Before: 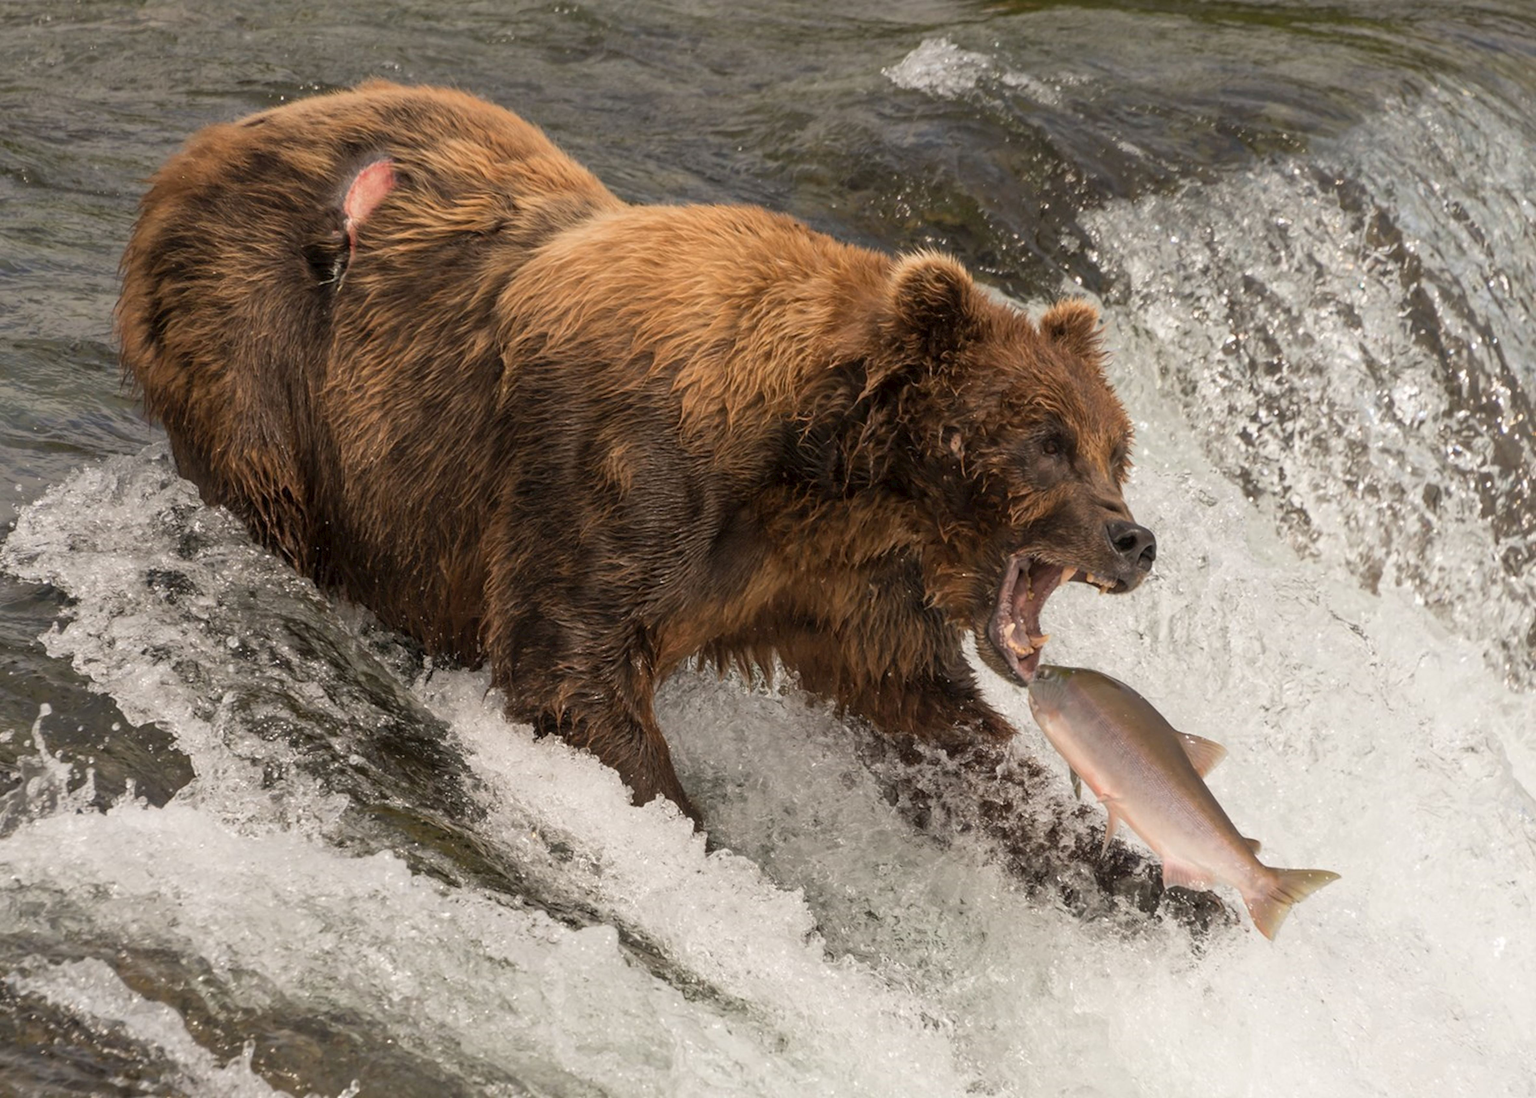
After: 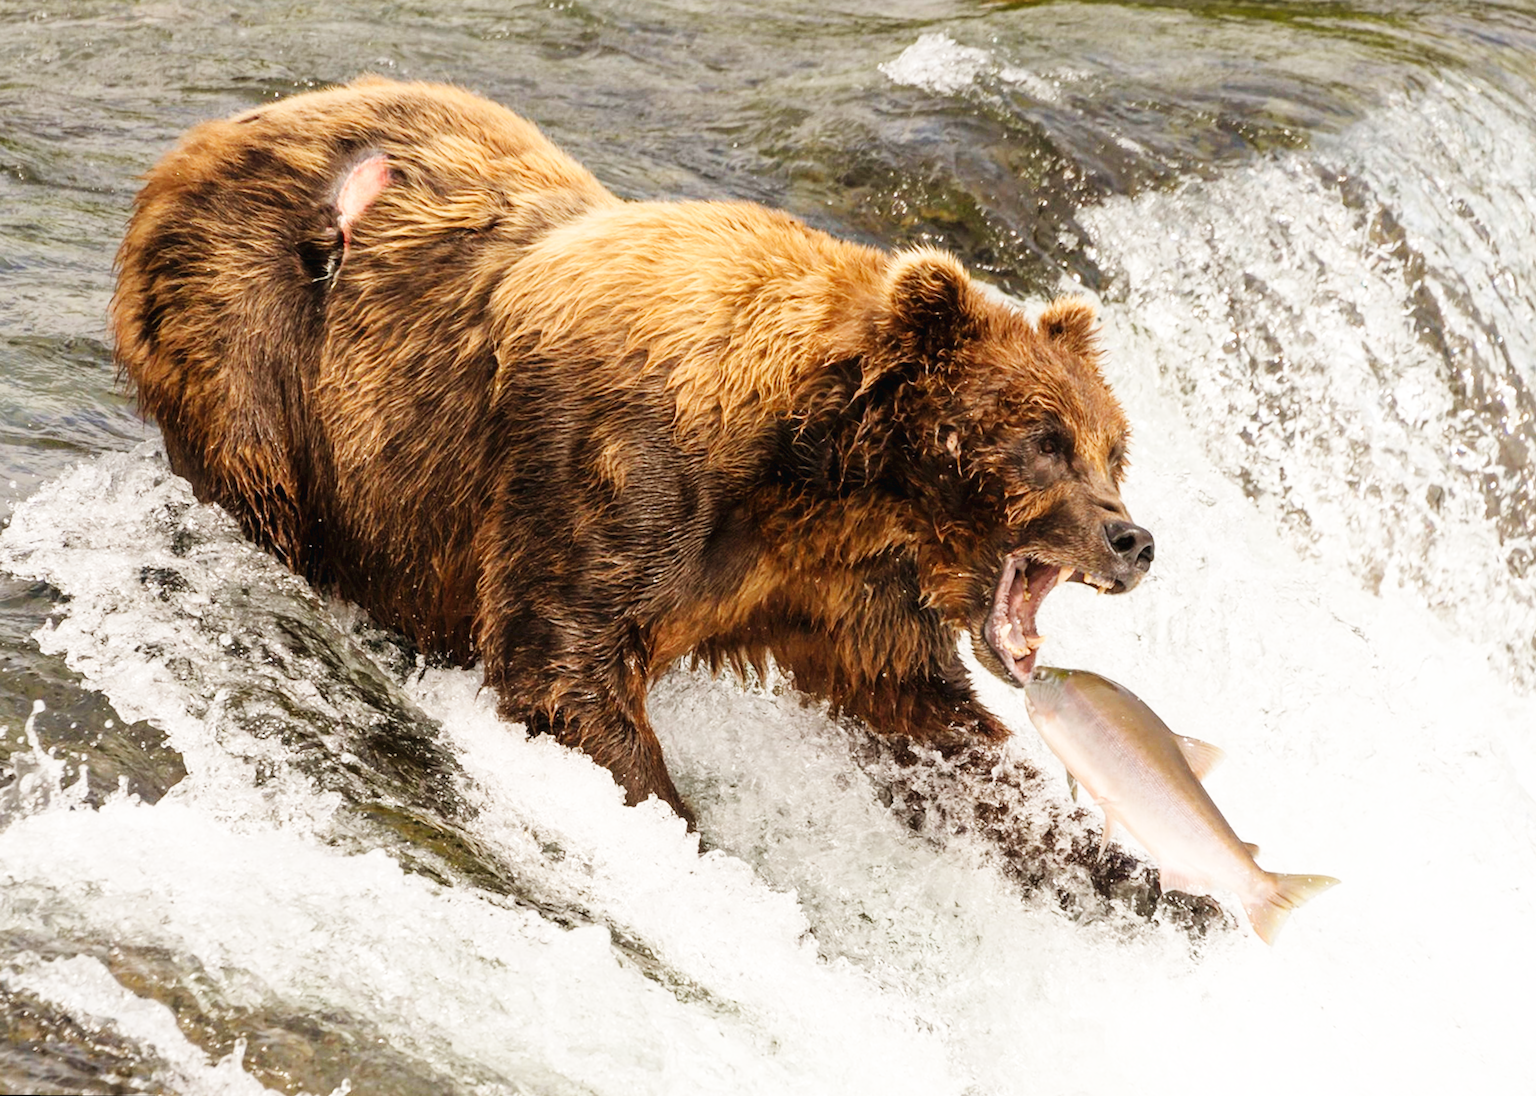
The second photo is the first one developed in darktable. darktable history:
base curve: curves: ch0 [(0, 0.003) (0.001, 0.002) (0.006, 0.004) (0.02, 0.022) (0.048, 0.086) (0.094, 0.234) (0.162, 0.431) (0.258, 0.629) (0.385, 0.8) (0.548, 0.918) (0.751, 0.988) (1, 1)], preserve colors none
rotate and perspective: rotation 0.192°, lens shift (horizontal) -0.015, crop left 0.005, crop right 0.996, crop top 0.006, crop bottom 0.99
